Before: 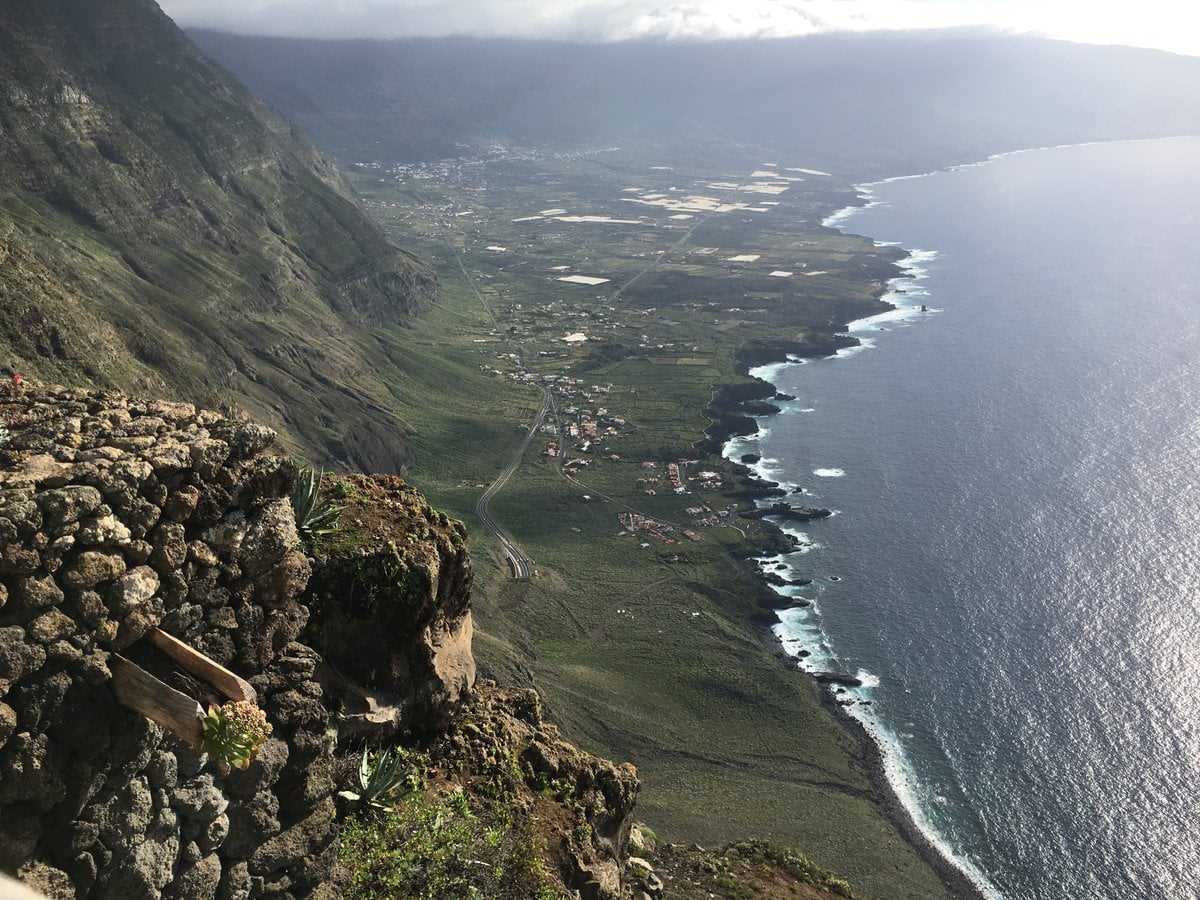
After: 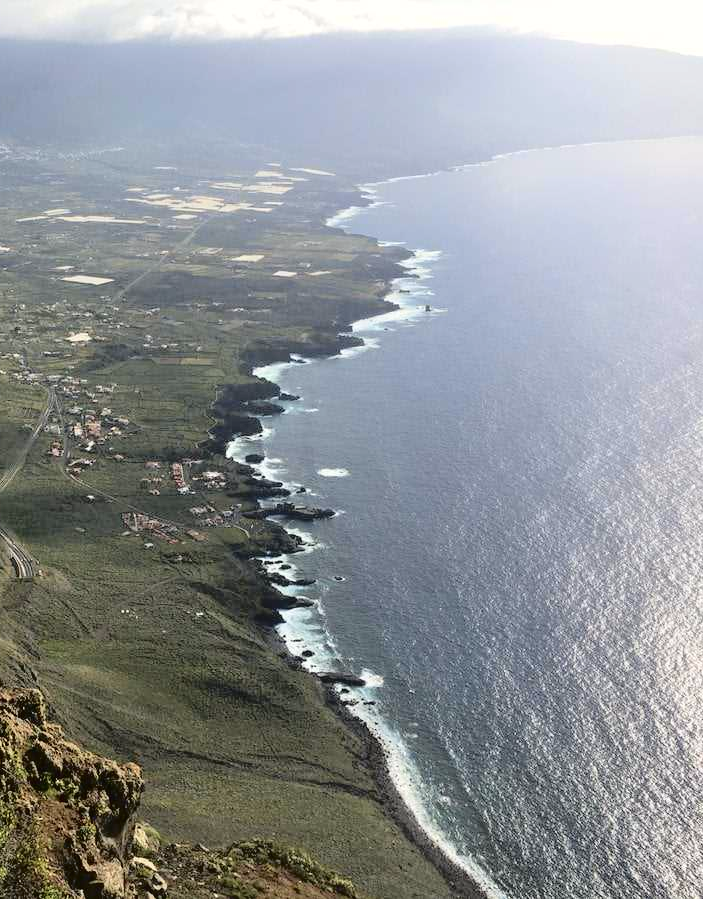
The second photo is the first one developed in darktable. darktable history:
tone curve: curves: ch0 [(0, 0.01) (0.058, 0.039) (0.159, 0.117) (0.282, 0.327) (0.45, 0.534) (0.676, 0.751) (0.89, 0.919) (1, 1)]; ch1 [(0, 0) (0.094, 0.081) (0.285, 0.299) (0.385, 0.403) (0.447, 0.455) (0.495, 0.496) (0.544, 0.552) (0.589, 0.612) (0.722, 0.728) (1, 1)]; ch2 [(0, 0) (0.257, 0.217) (0.43, 0.421) (0.498, 0.507) (0.531, 0.544) (0.56, 0.579) (0.625, 0.642) (1, 1)], color space Lab, independent channels, preserve colors none
crop: left 41.402%
